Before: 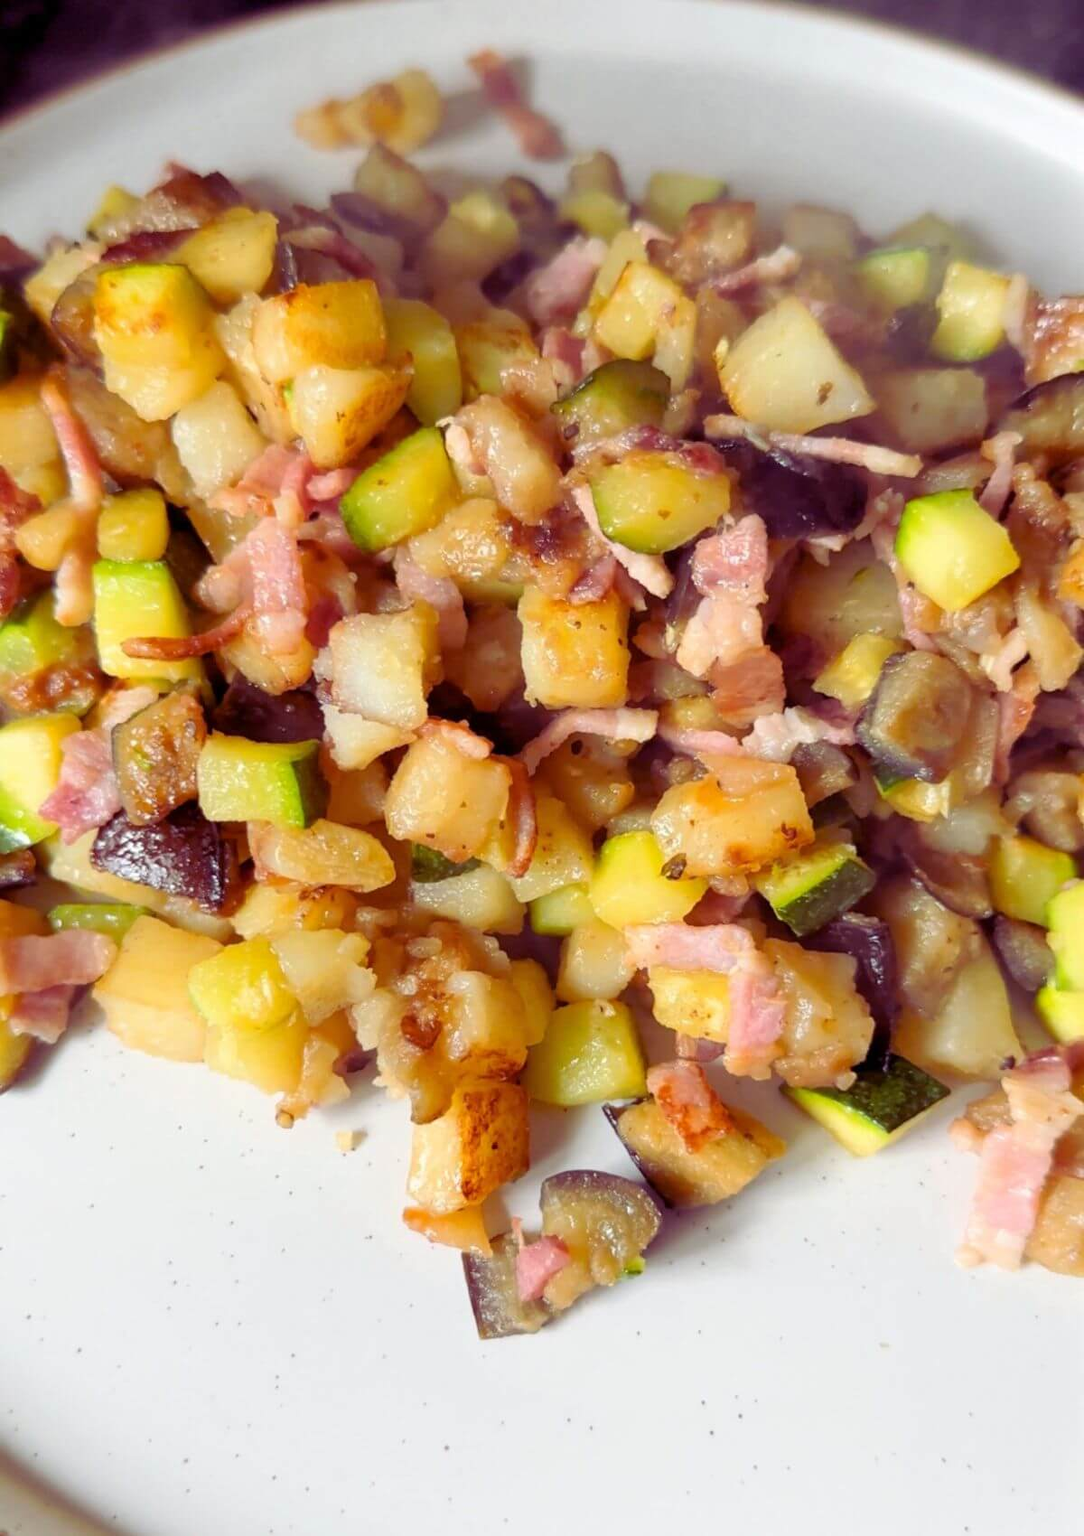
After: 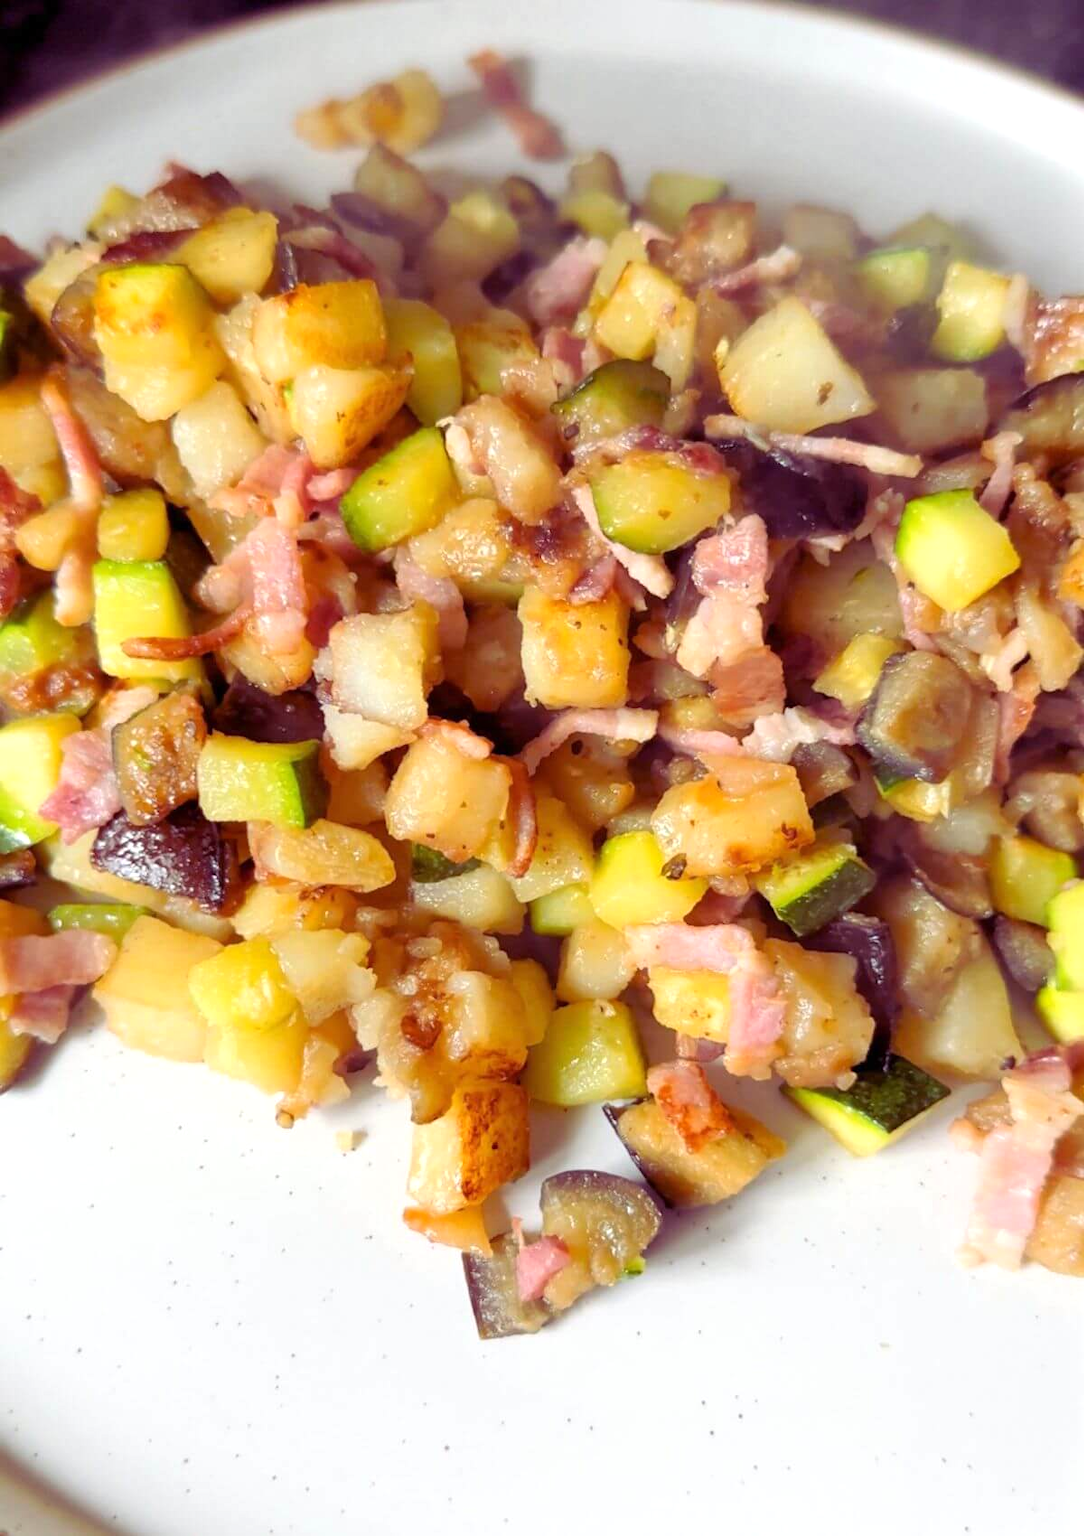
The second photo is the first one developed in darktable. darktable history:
exposure: exposure 0.214 EV, compensate exposure bias true, compensate highlight preservation false
